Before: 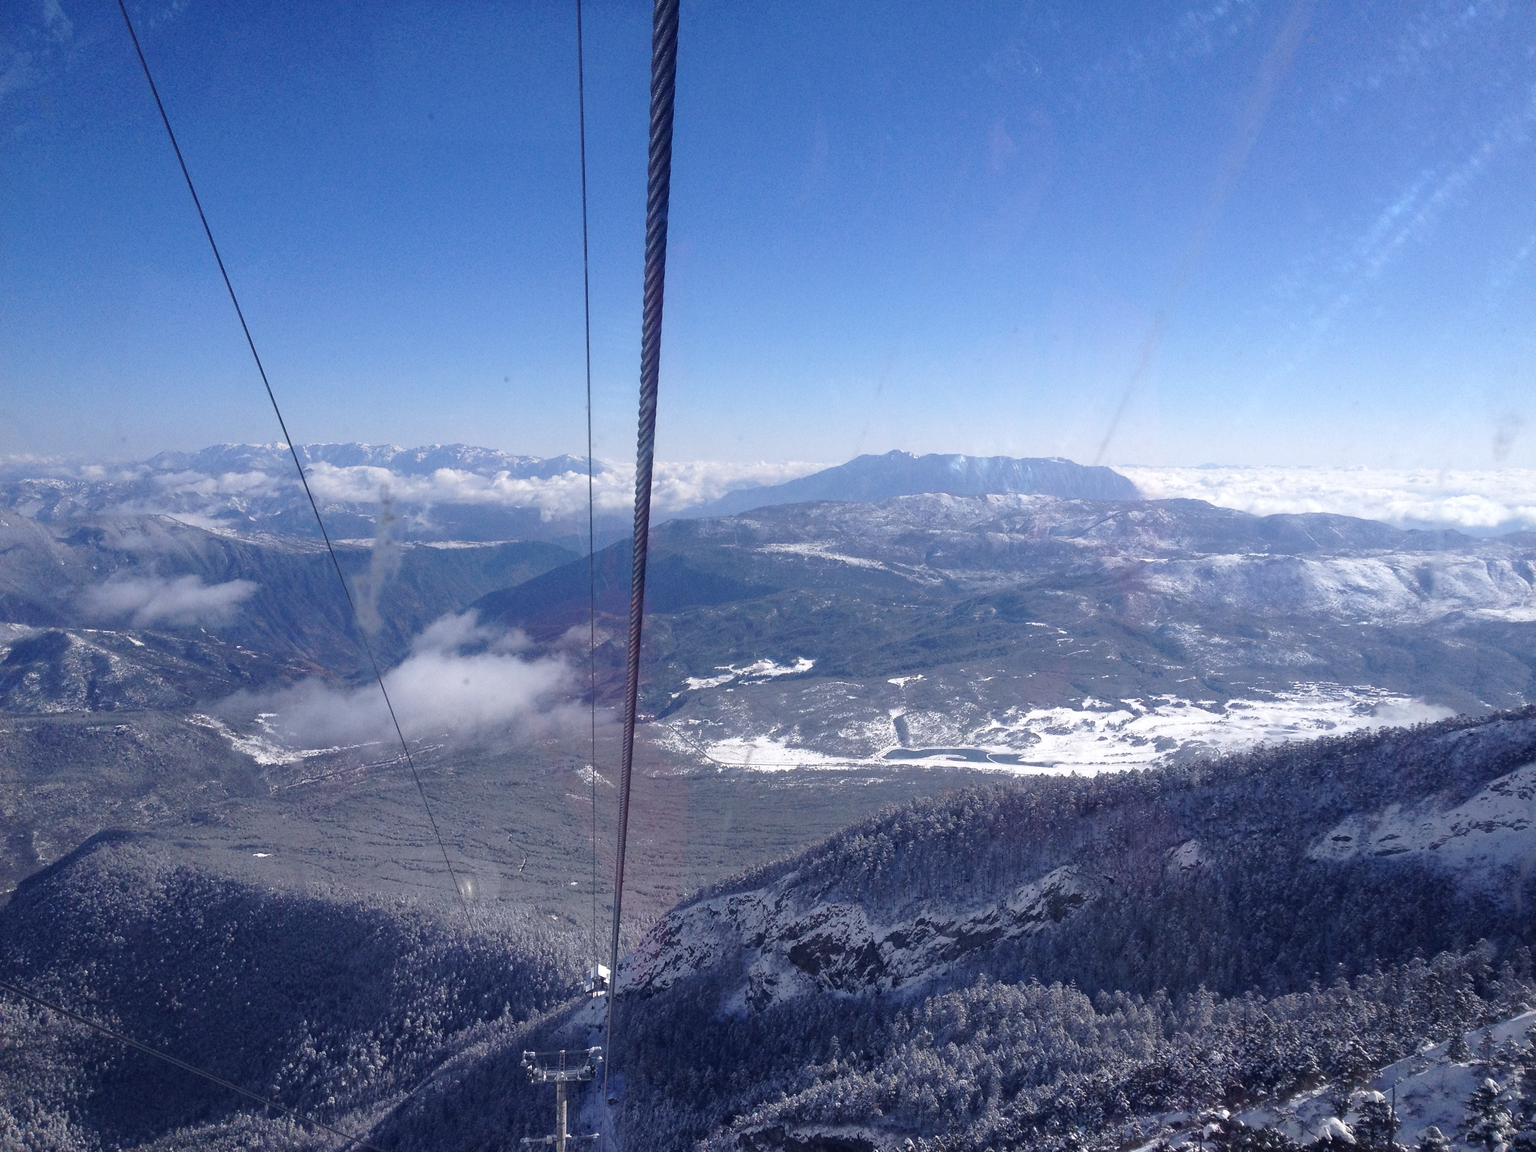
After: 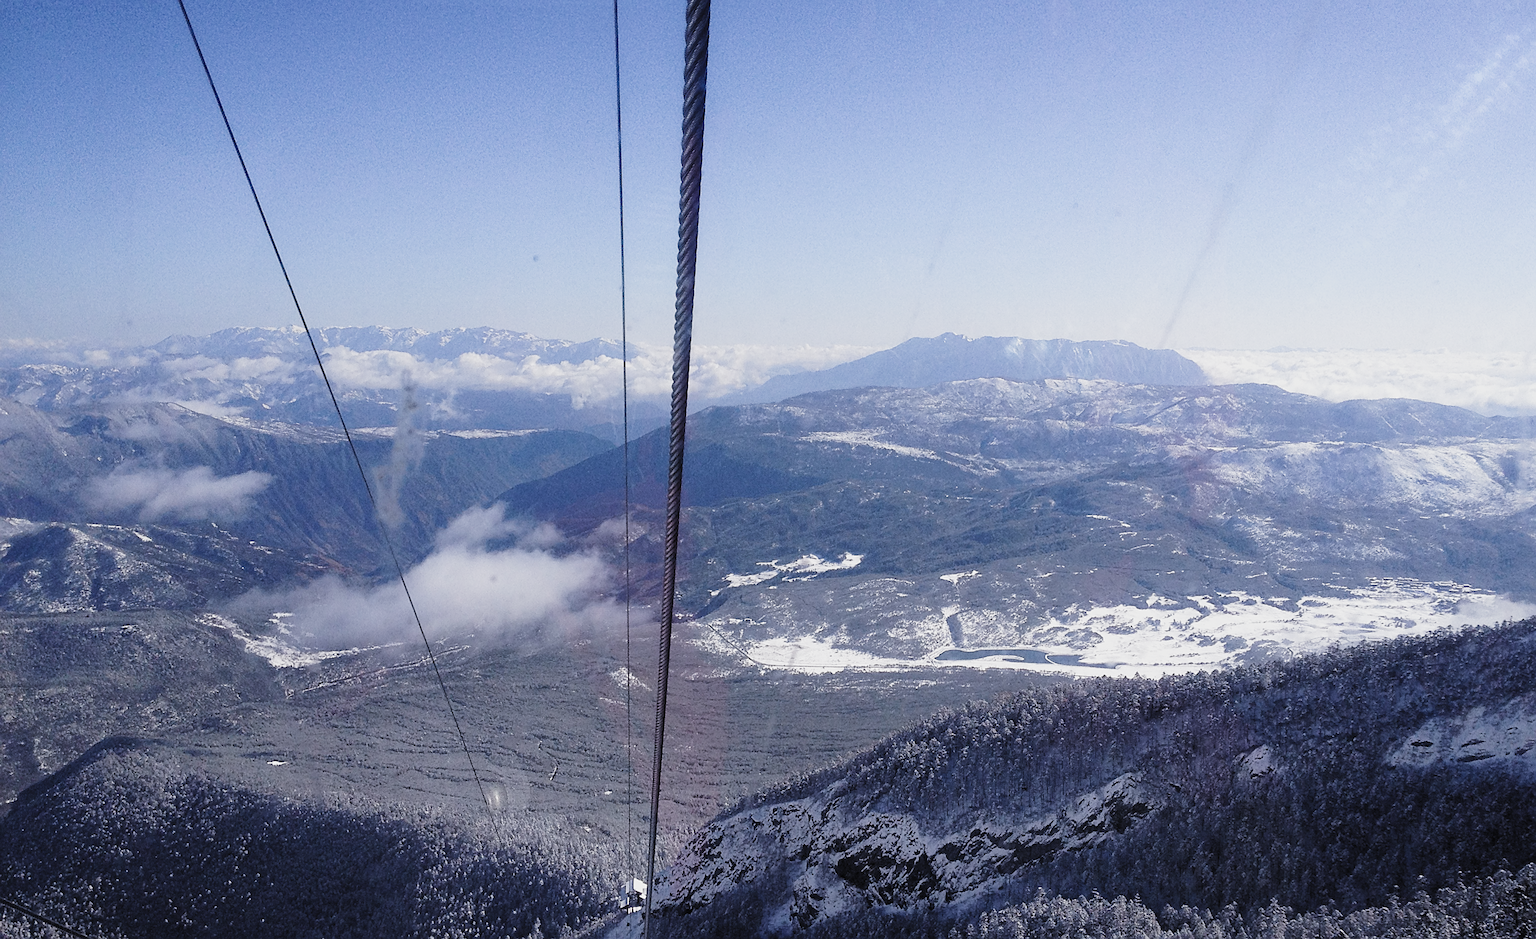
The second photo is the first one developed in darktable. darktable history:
sharpen: on, module defaults
crop and rotate: angle 0.096°, top 11.801%, right 5.475%, bottom 11.112%
filmic rgb: black relative exposure -4.06 EV, white relative exposure 2.99 EV, threshold 5.99 EV, hardness 2.99, contrast 1.408, color science v5 (2021), contrast in shadows safe, contrast in highlights safe, enable highlight reconstruction true
